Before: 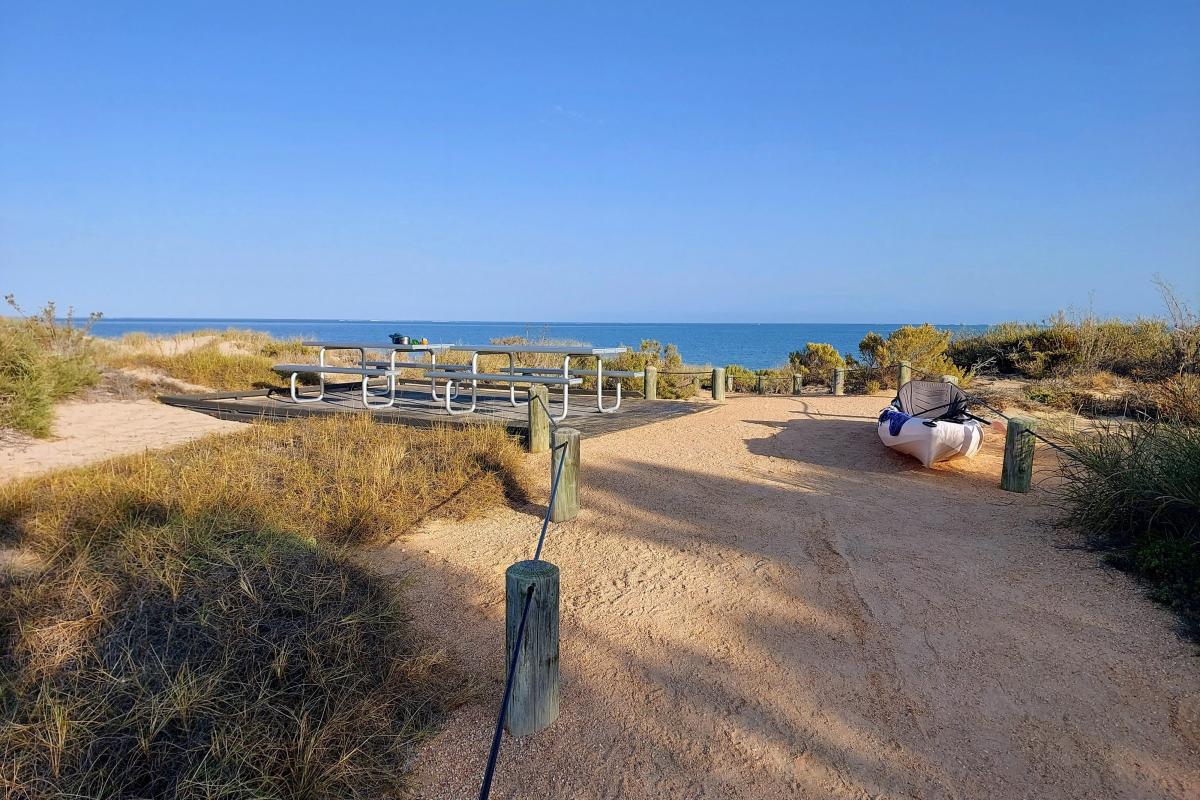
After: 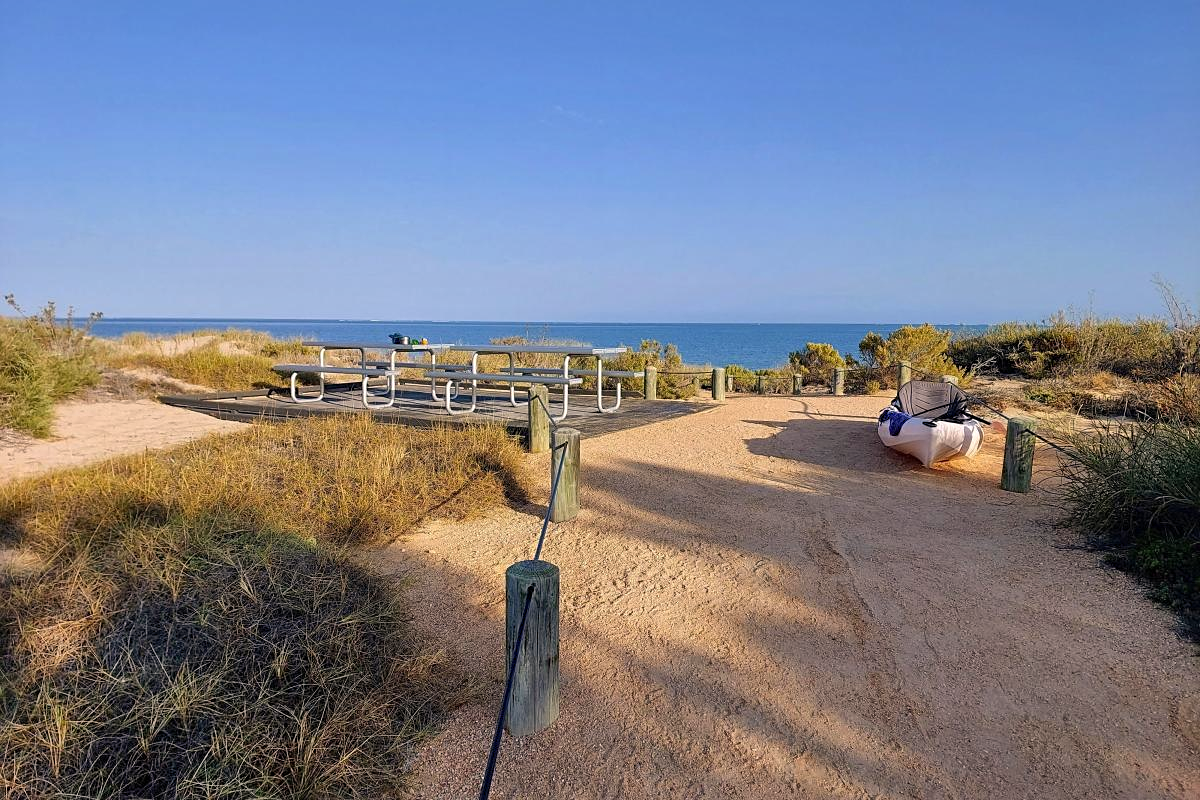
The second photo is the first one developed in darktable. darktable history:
color correction: highlights a* 3.7, highlights b* 5.13
sharpen: amount 0.201
shadows and highlights: soften with gaussian
tone equalizer: edges refinement/feathering 500, mask exposure compensation -1.57 EV, preserve details no
